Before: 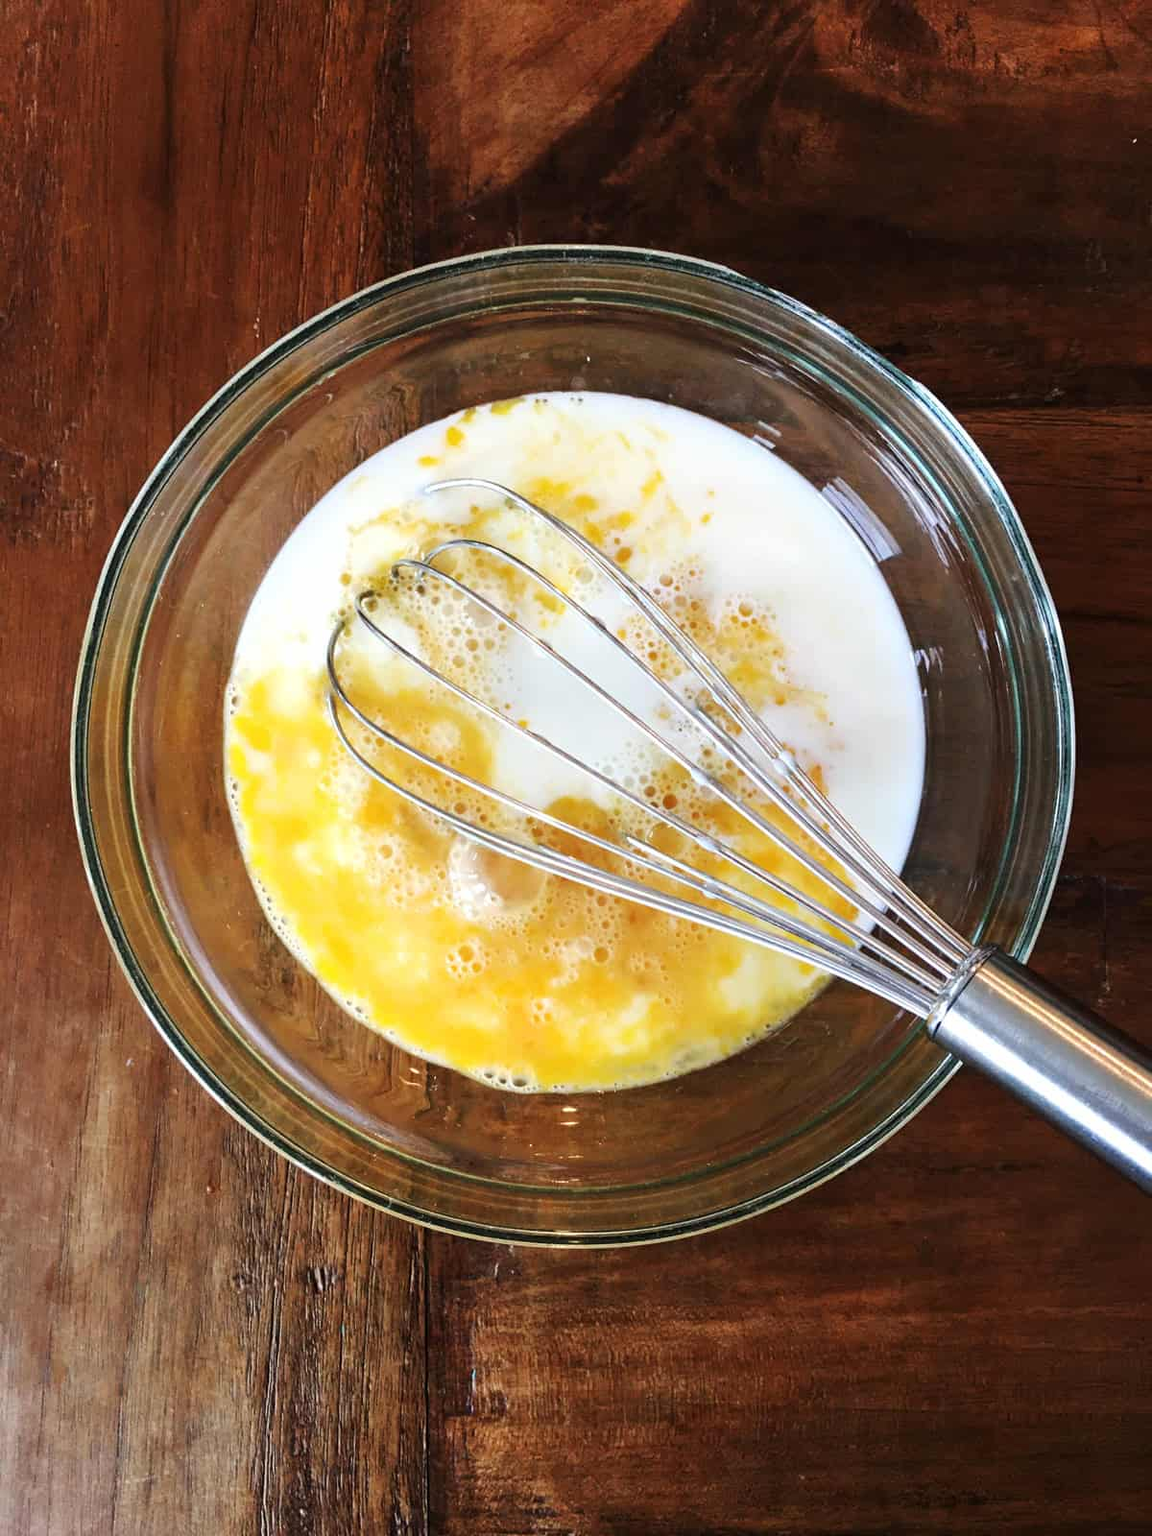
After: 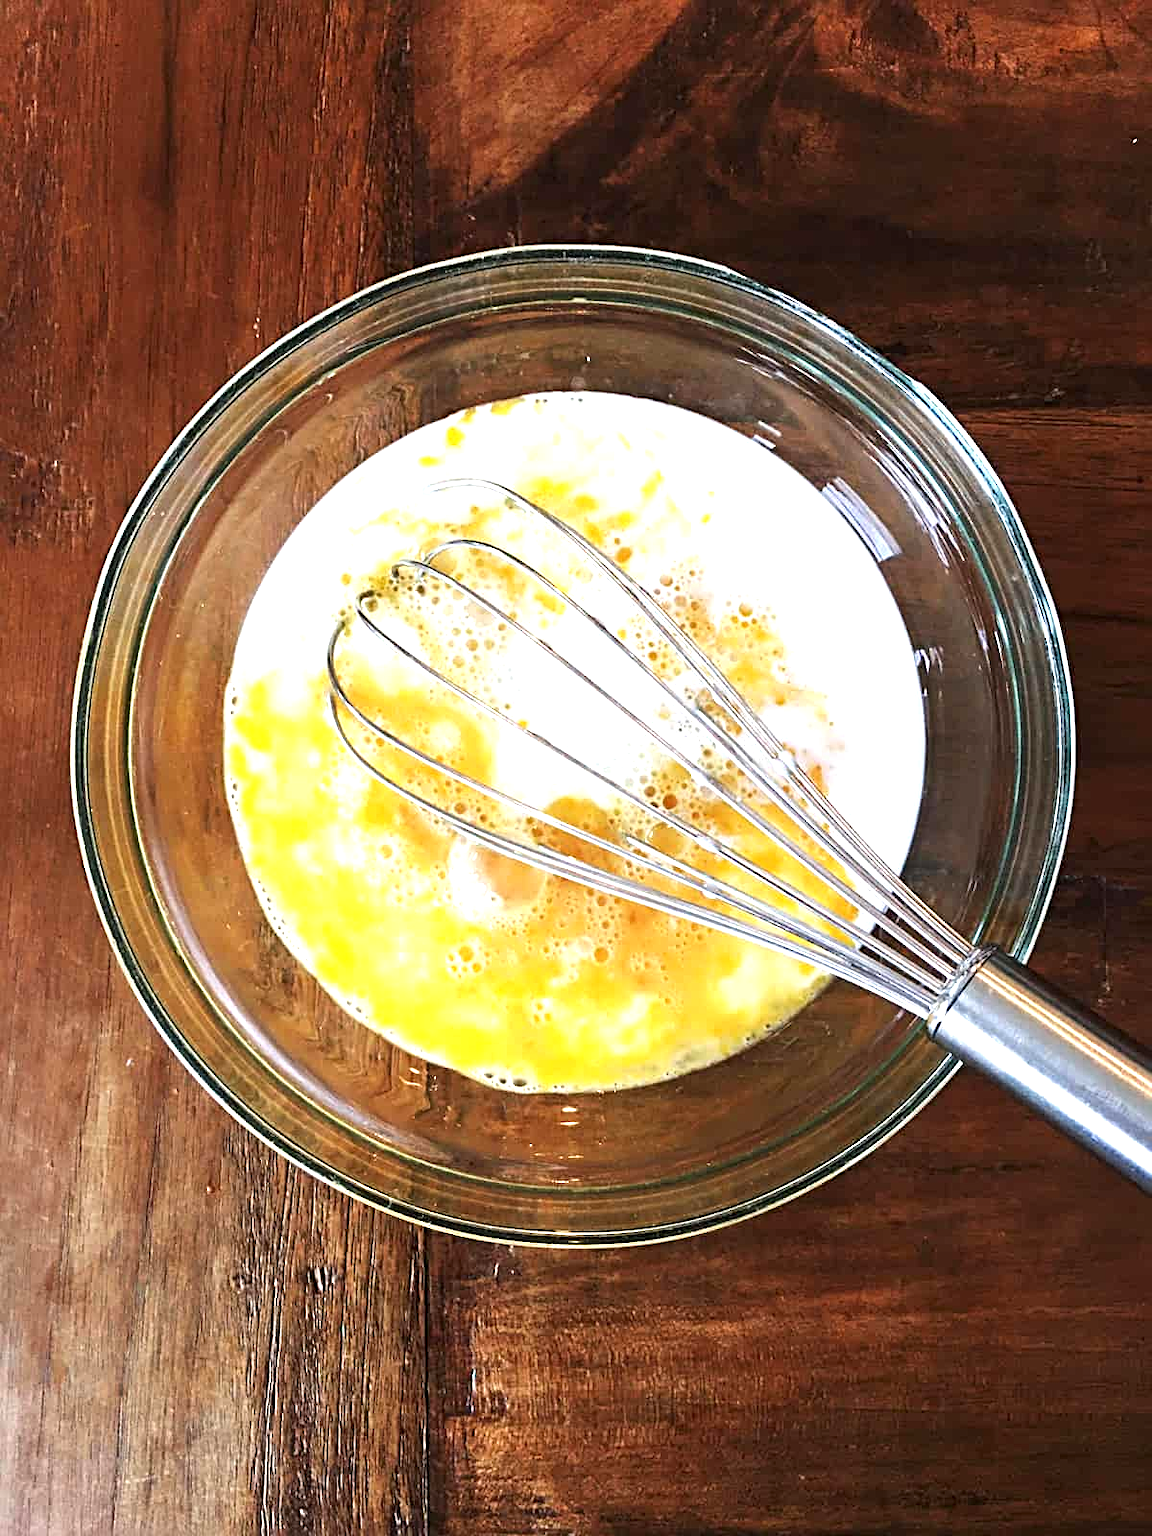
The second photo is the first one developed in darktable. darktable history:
exposure: exposure 0.641 EV, compensate highlight preservation false
sharpen: radius 3.104
